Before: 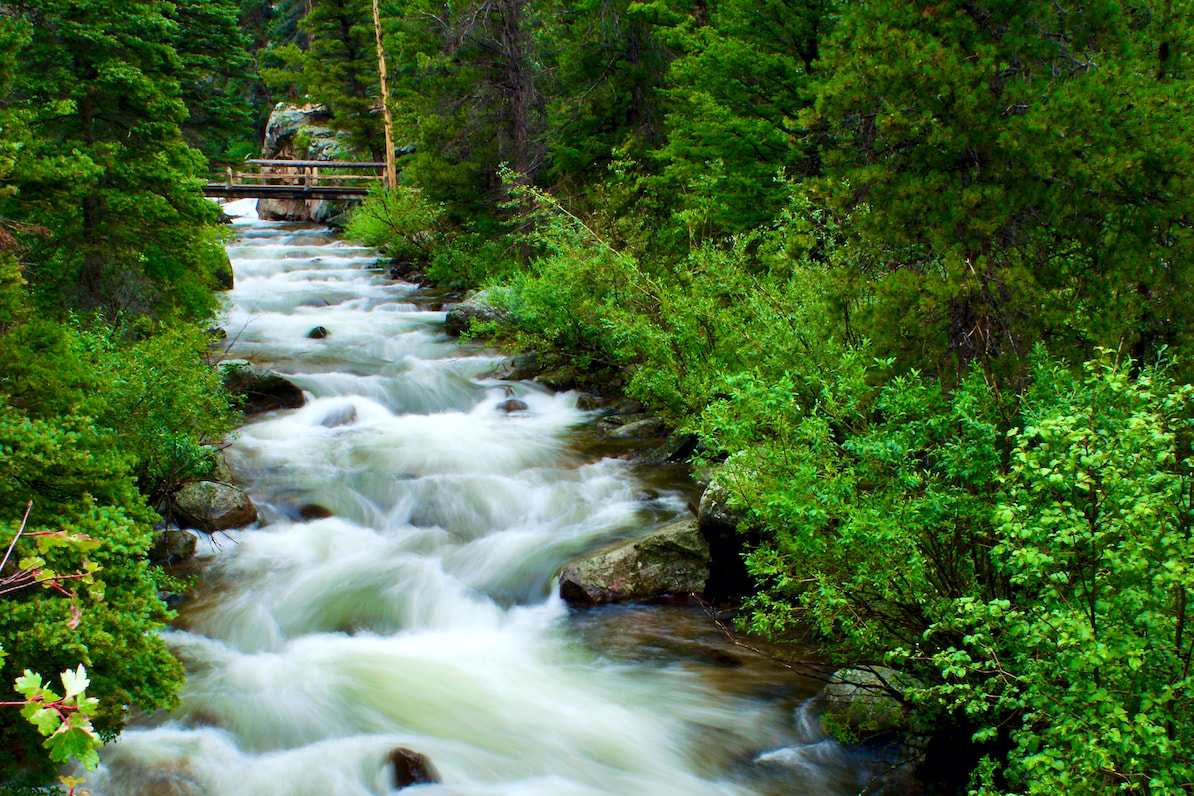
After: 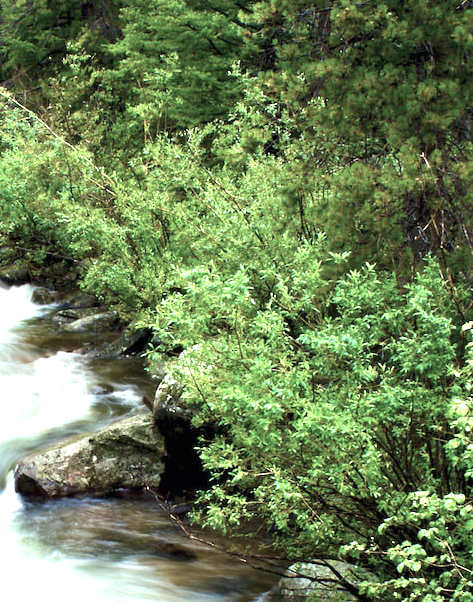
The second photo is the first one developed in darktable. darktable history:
color balance rgb: on, module defaults
crop: left 45.721%, top 13.393%, right 14.118%, bottom 10.01%
exposure: black level correction 0, exposure 1.3 EV, compensate highlight preservation false
color correction: saturation 0.57
